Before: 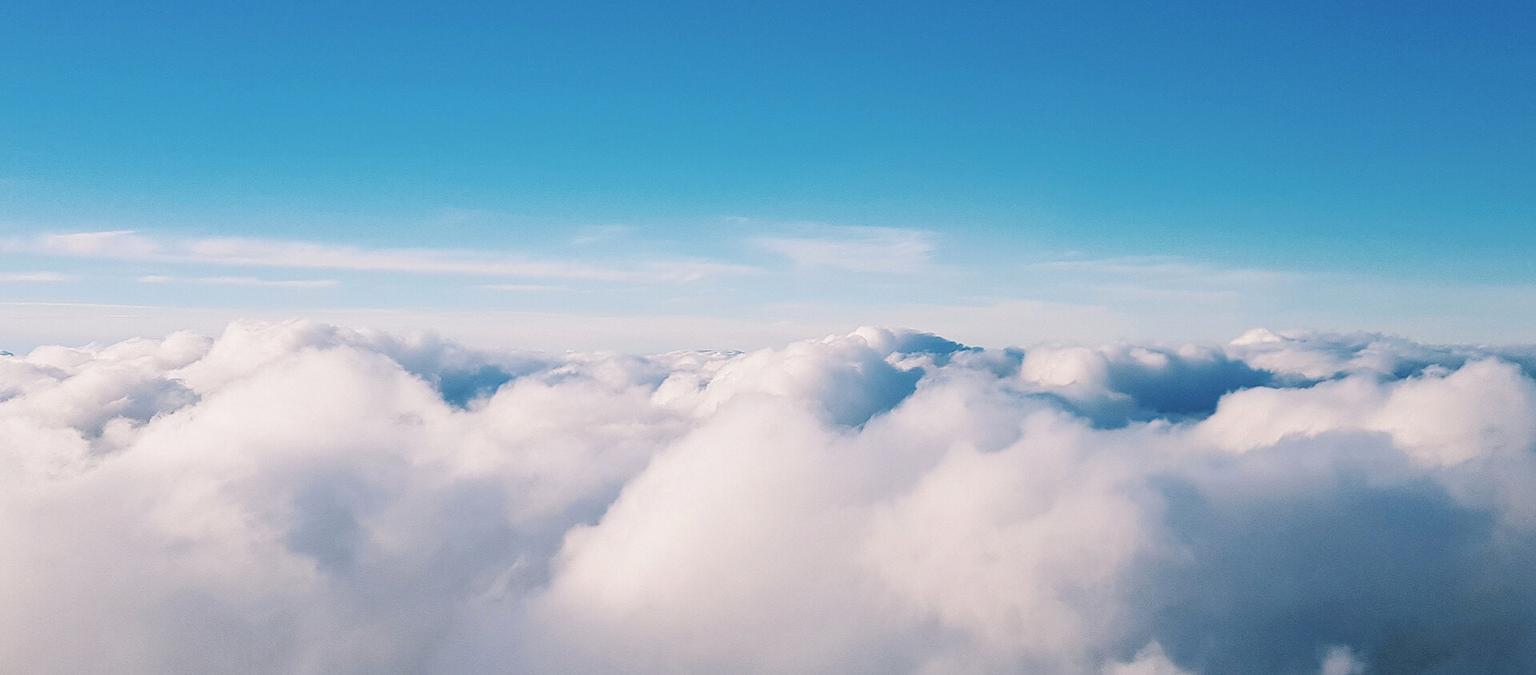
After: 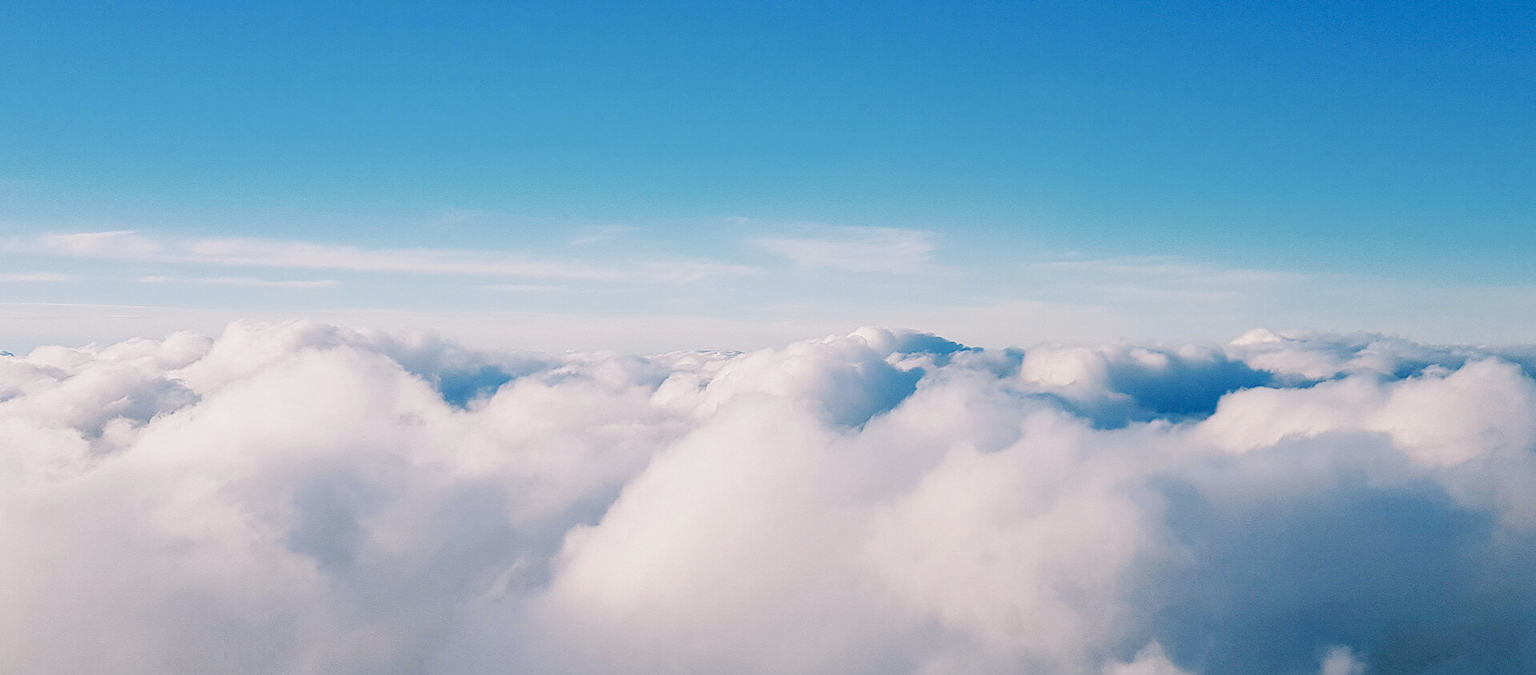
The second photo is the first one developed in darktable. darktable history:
levels: levels [0, 0.48, 0.961]
color balance rgb: shadows lift › chroma 1%, shadows lift › hue 113°, highlights gain › chroma 0.2%, highlights gain › hue 333°, perceptual saturation grading › global saturation 20%, perceptual saturation grading › highlights -50%, perceptual saturation grading › shadows 25%, contrast -10%
